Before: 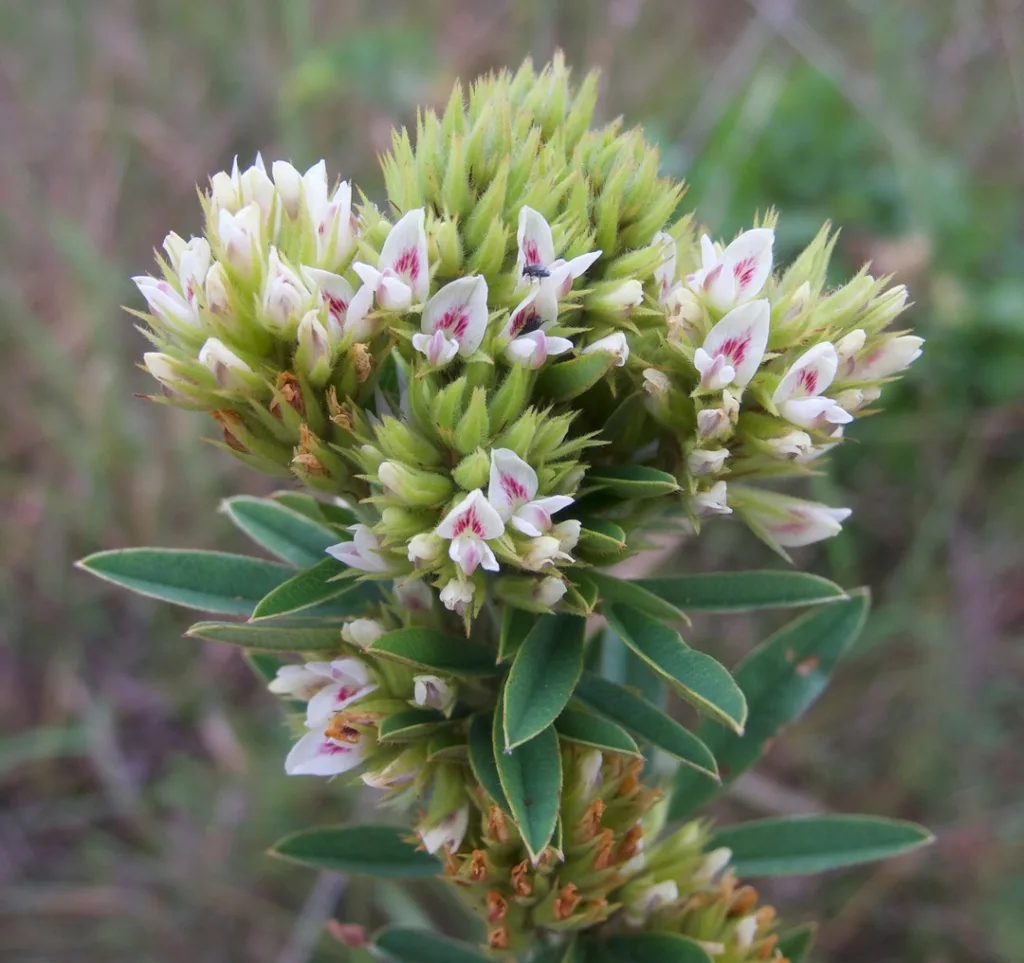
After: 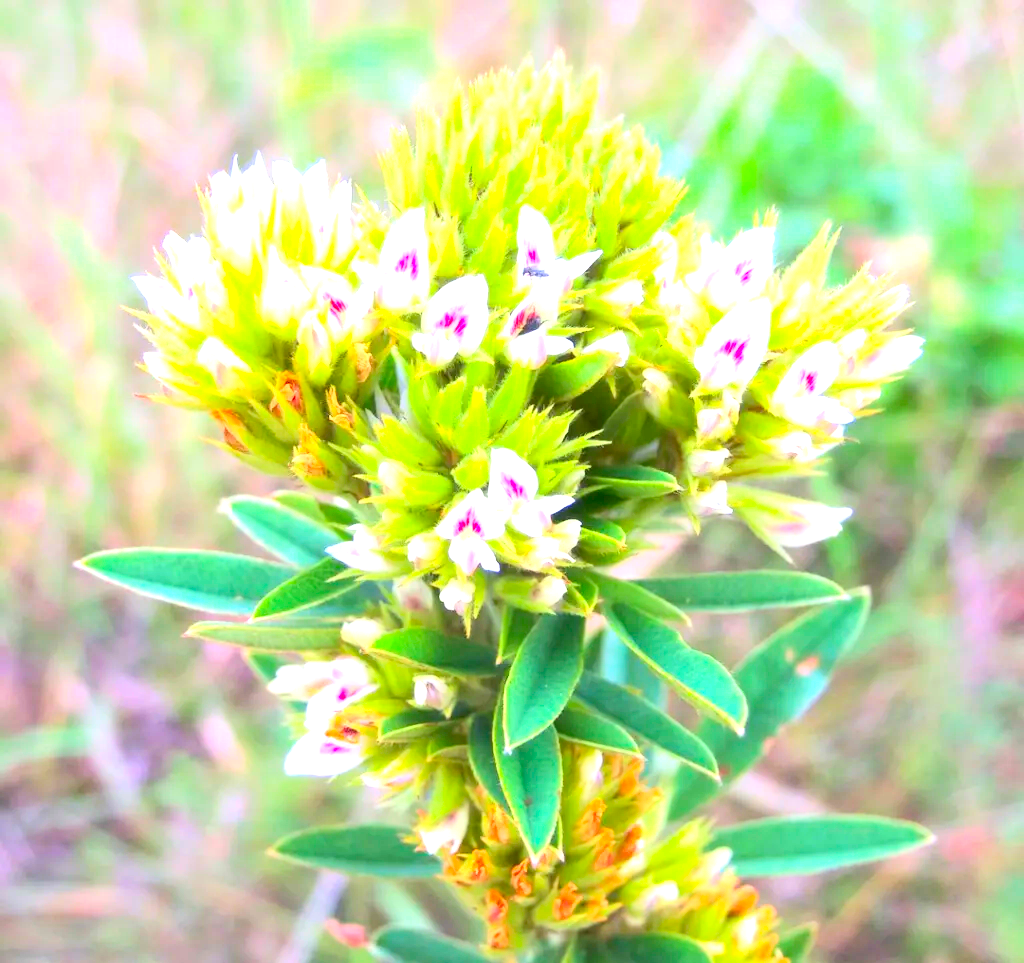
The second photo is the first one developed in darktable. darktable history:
contrast brightness saturation: contrast 0.2, brightness 0.205, saturation 0.784
exposure: black level correction 0, exposure 1.884 EV, compensate exposure bias true, compensate highlight preservation false
